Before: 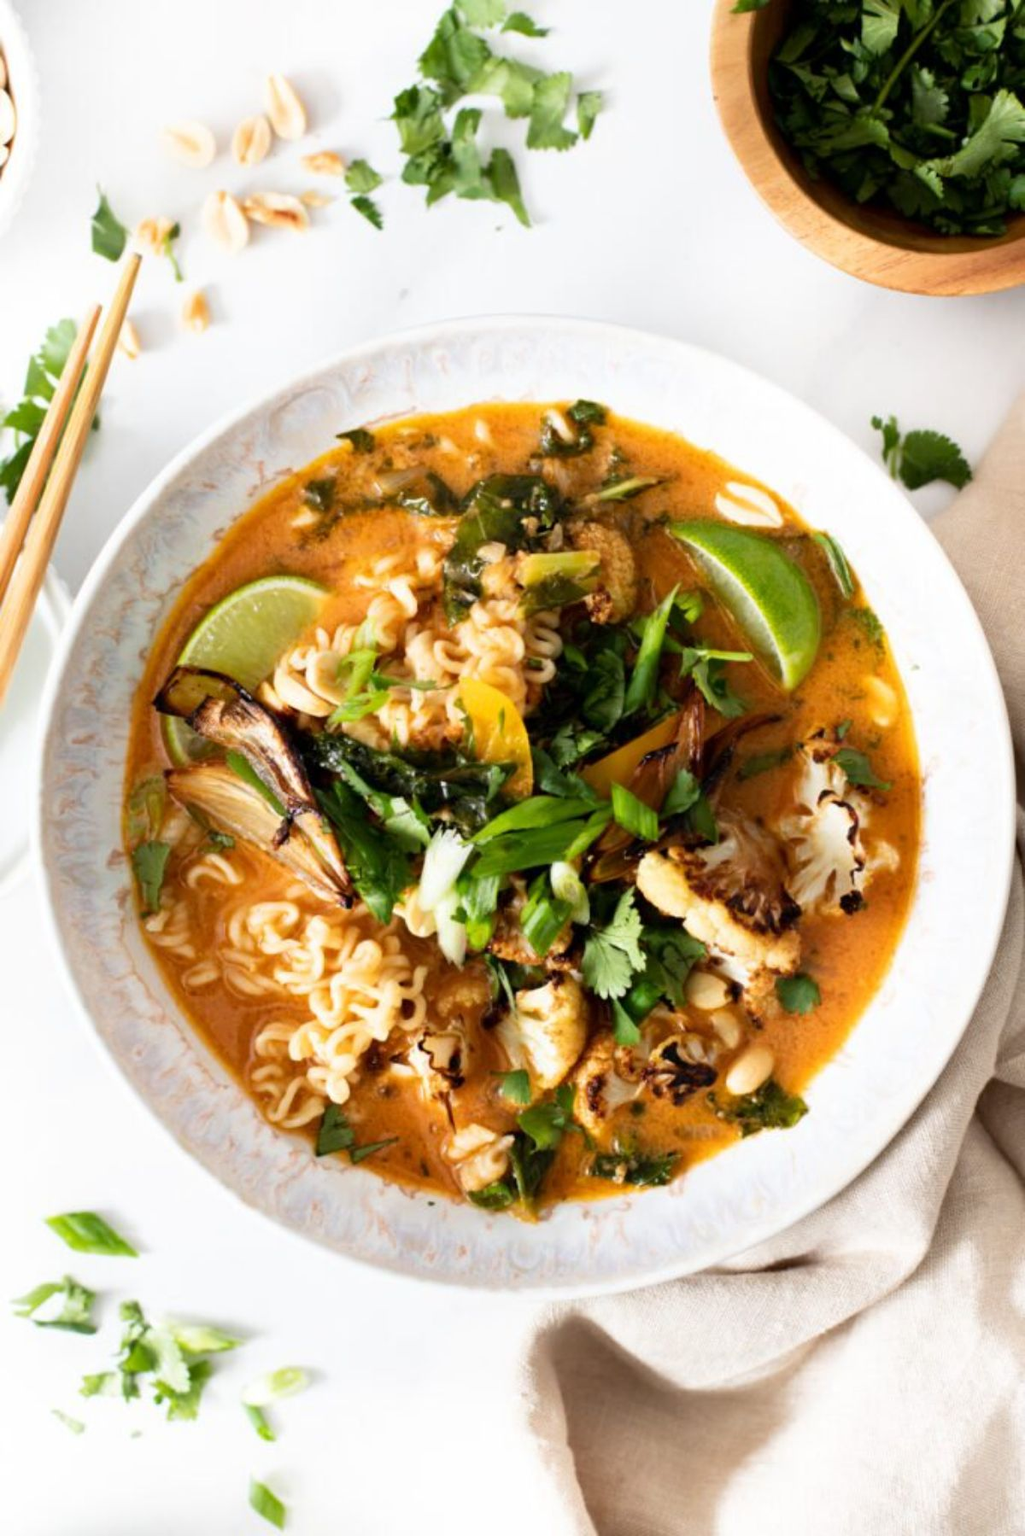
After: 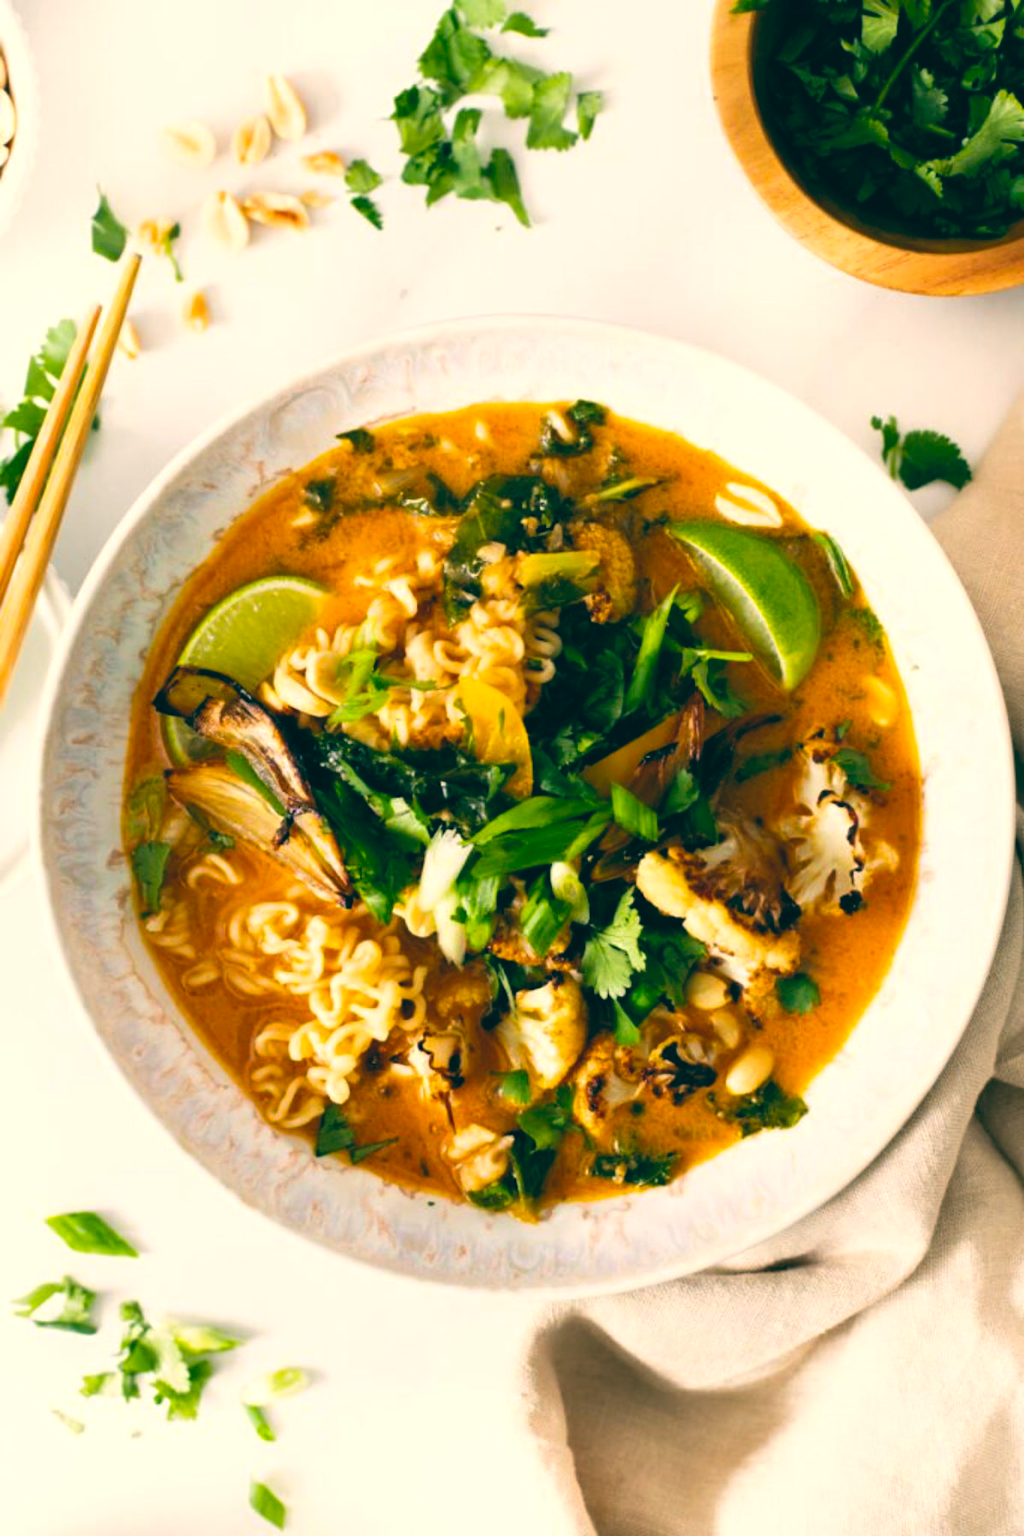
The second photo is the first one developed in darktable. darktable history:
color balance: lift [1.005, 0.99, 1.007, 1.01], gamma [1, 0.979, 1.011, 1.021], gain [0.923, 1.098, 1.025, 0.902], input saturation 90.45%, contrast 7.73%, output saturation 105.91%
color balance rgb: perceptual saturation grading › global saturation 25%, global vibrance 20%
